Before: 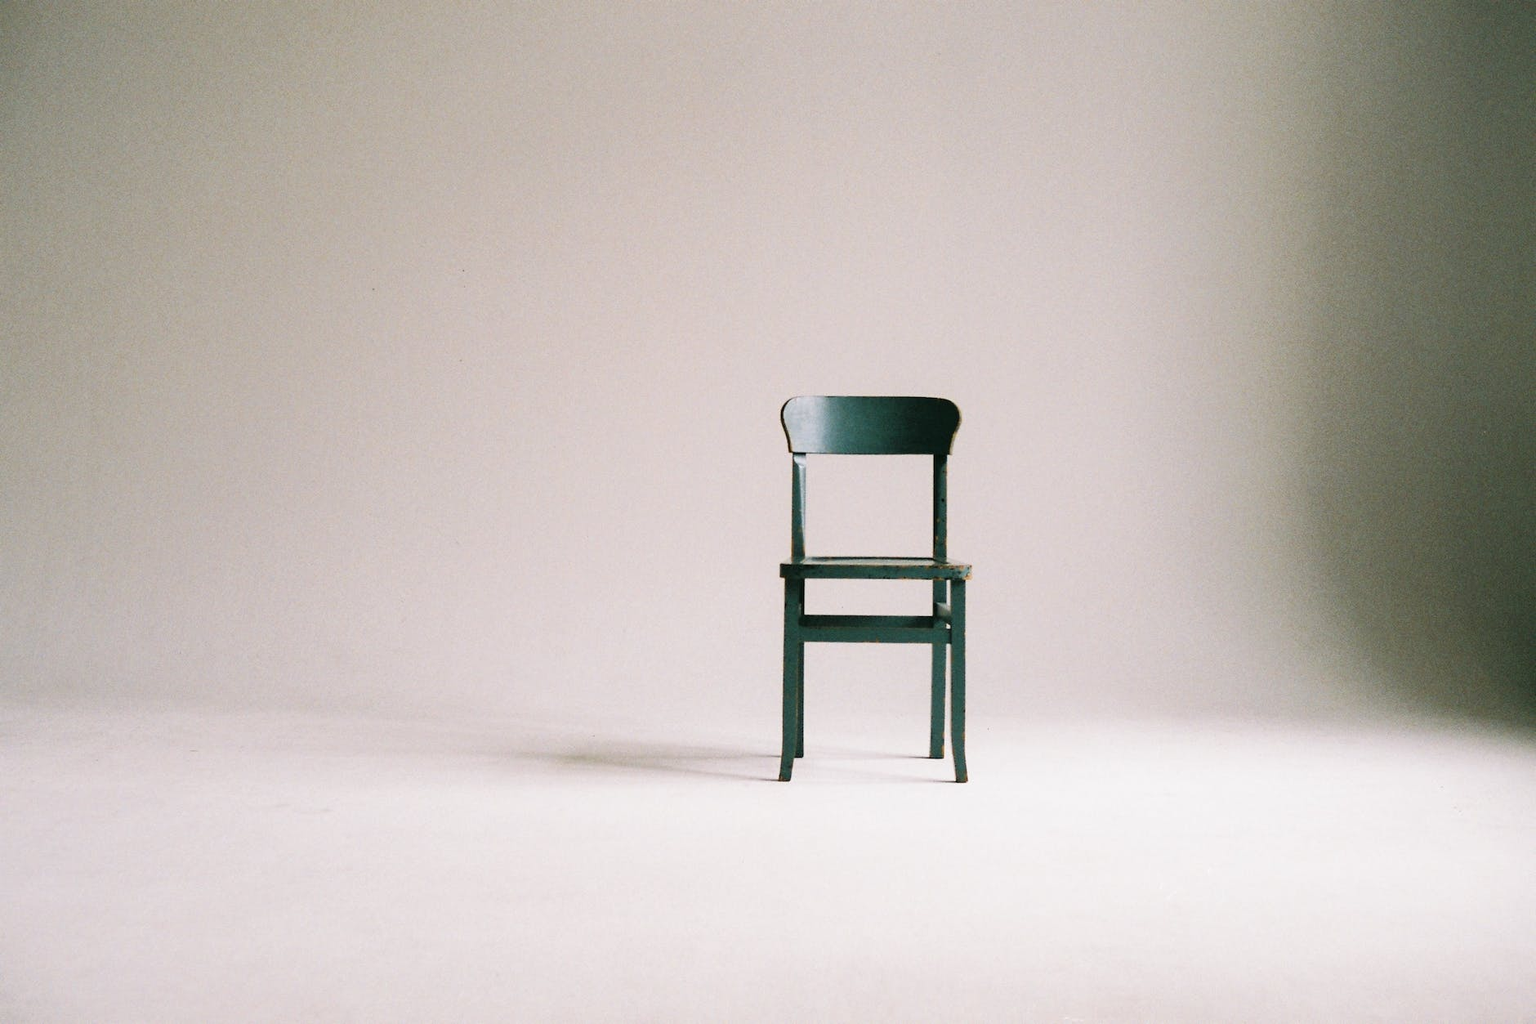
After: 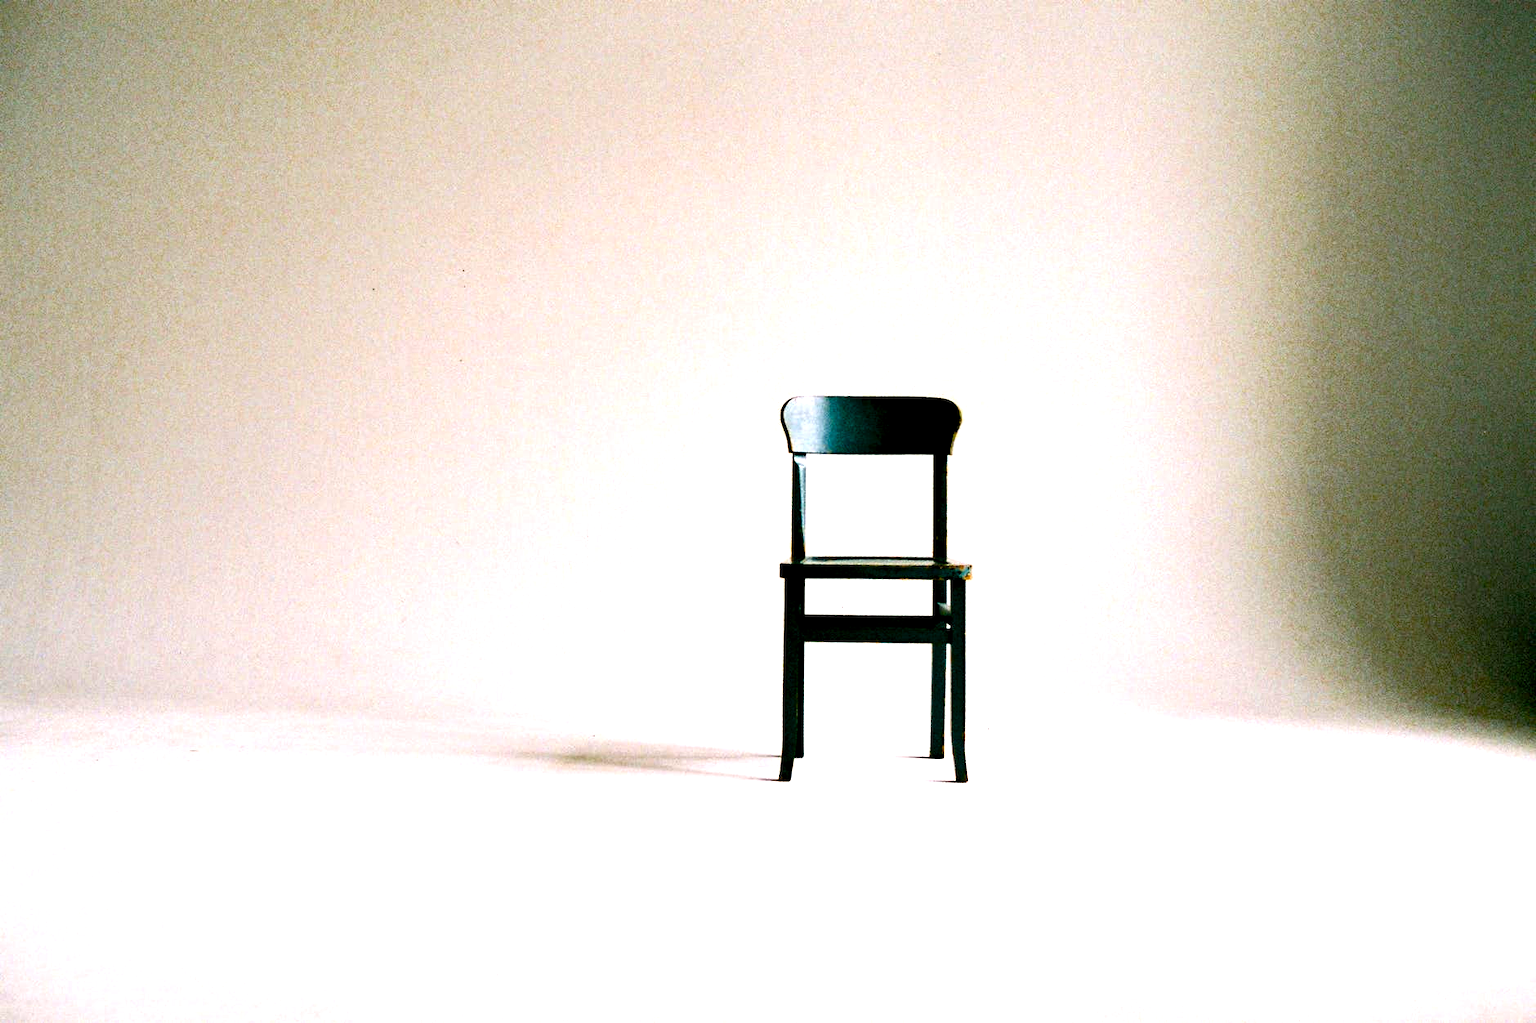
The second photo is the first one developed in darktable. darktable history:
color balance rgb: perceptual saturation grading › global saturation 29.662%, global vibrance 6.845%, saturation formula JzAzBz (2021)
haze removal: strength 0.302, distance 0.253, compatibility mode true, adaptive false
contrast equalizer: octaves 7, y [[0.6 ×6], [0.55 ×6], [0 ×6], [0 ×6], [0 ×6]]
tone equalizer: -8 EV -0.713 EV, -7 EV -0.722 EV, -6 EV -0.568 EV, -5 EV -0.414 EV, -3 EV 0.4 EV, -2 EV 0.6 EV, -1 EV 0.699 EV, +0 EV 0.773 EV
